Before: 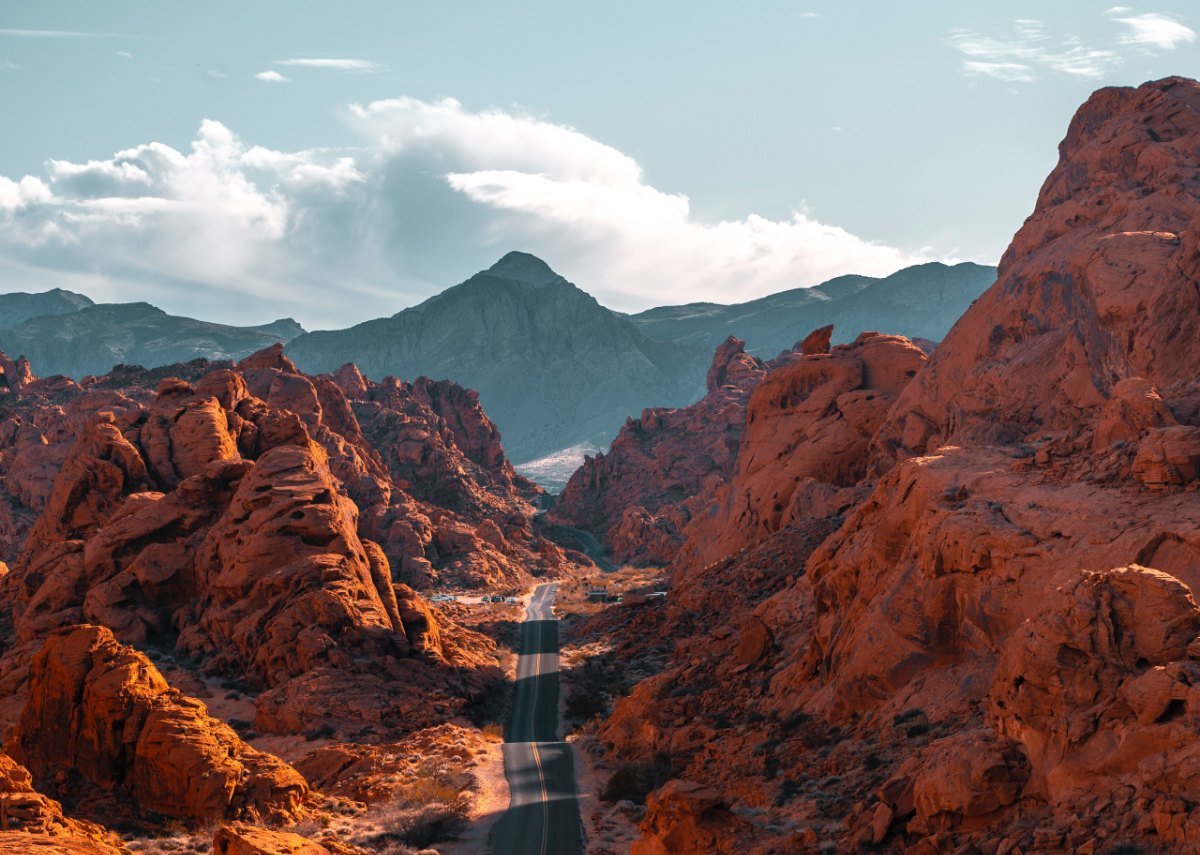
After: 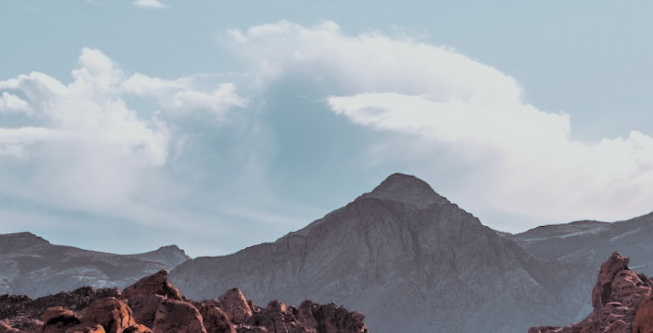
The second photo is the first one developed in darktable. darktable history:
white balance: red 0.976, blue 1.04
rotate and perspective: rotation -1.24°, automatic cropping off
crop: left 10.121%, top 10.631%, right 36.218%, bottom 51.526%
filmic rgb: black relative exposure -5 EV, hardness 2.88, contrast 1.1
split-toning: shadows › saturation 0.2
